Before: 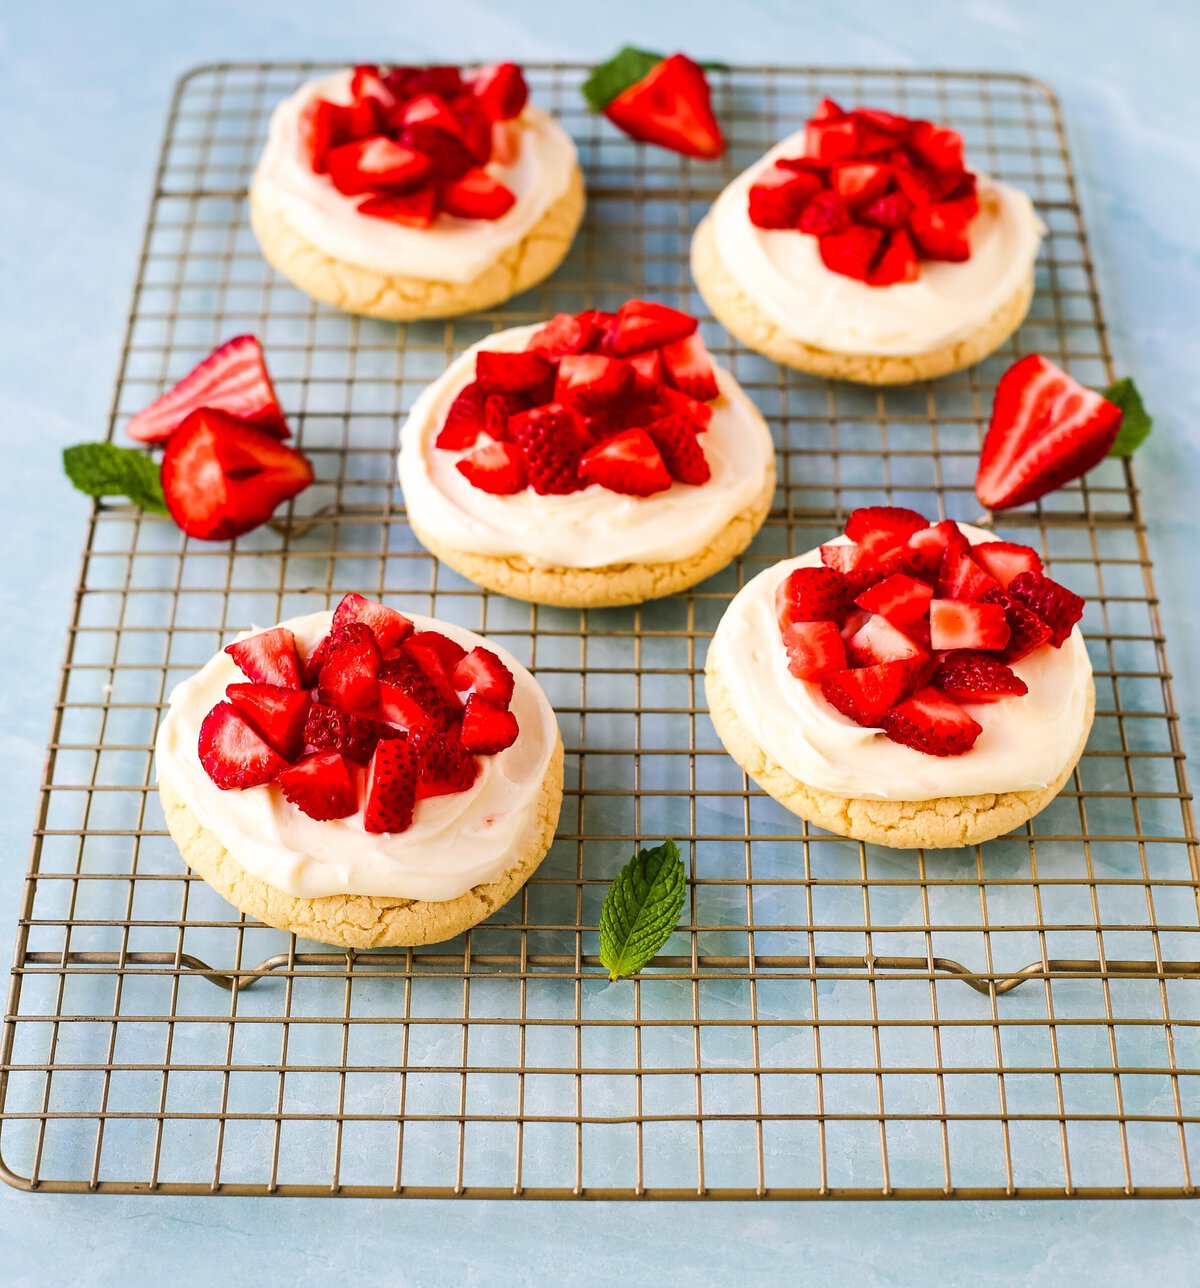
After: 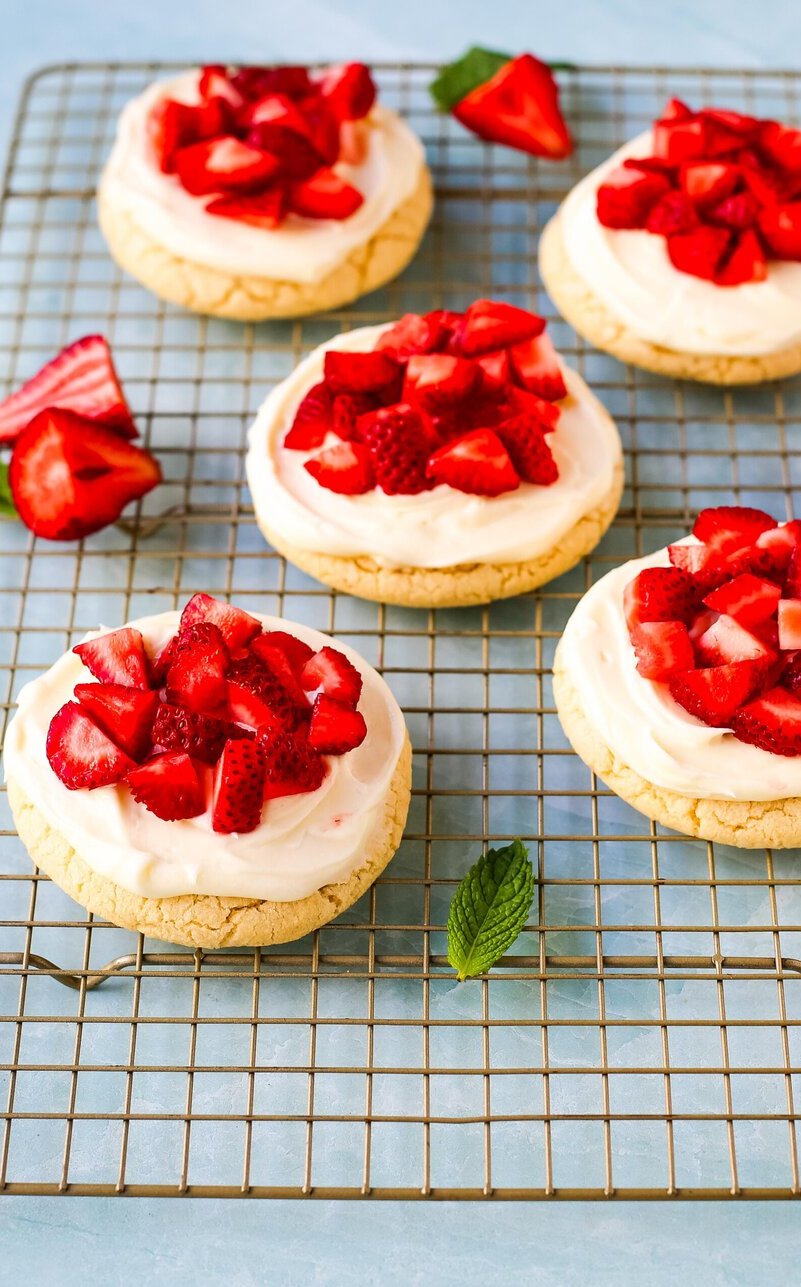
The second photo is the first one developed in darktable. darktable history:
crop and rotate: left 12.686%, right 20.555%
